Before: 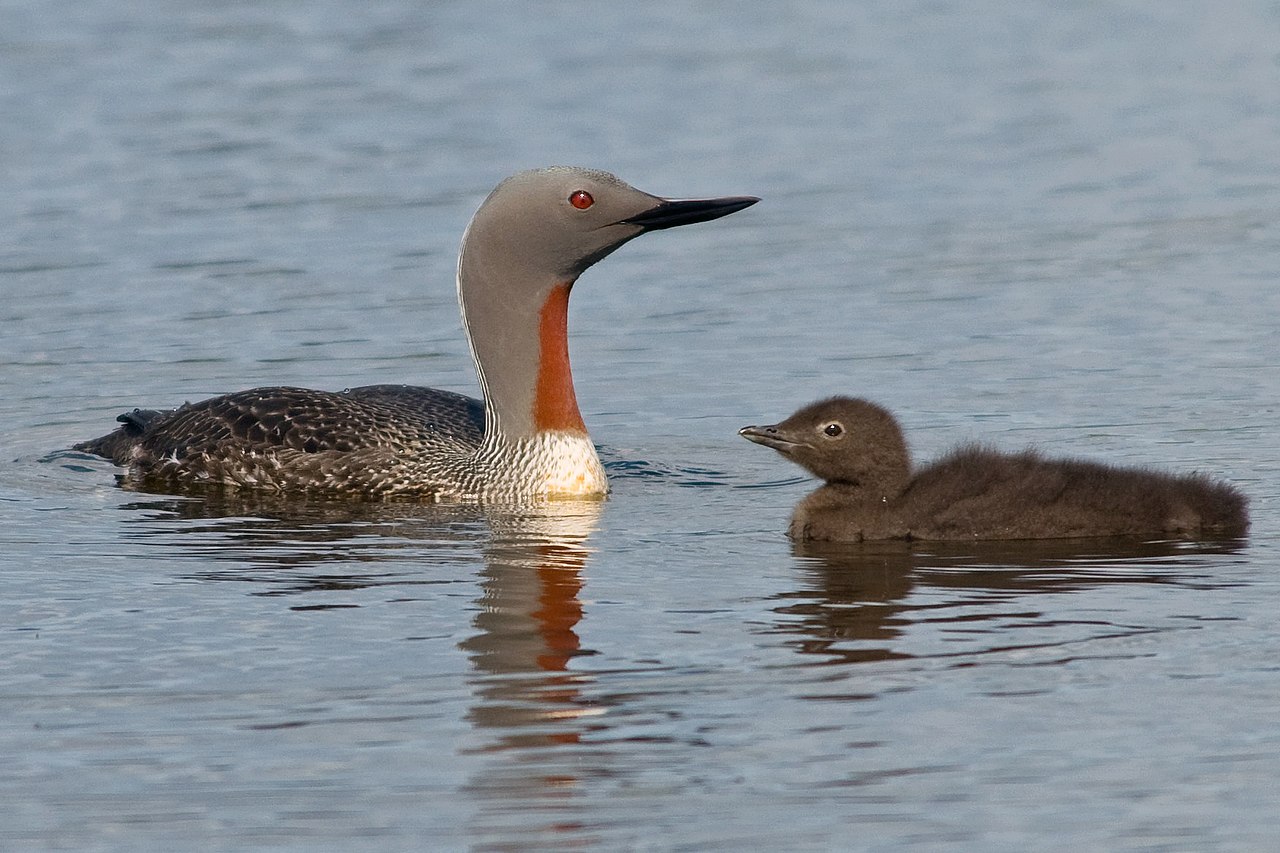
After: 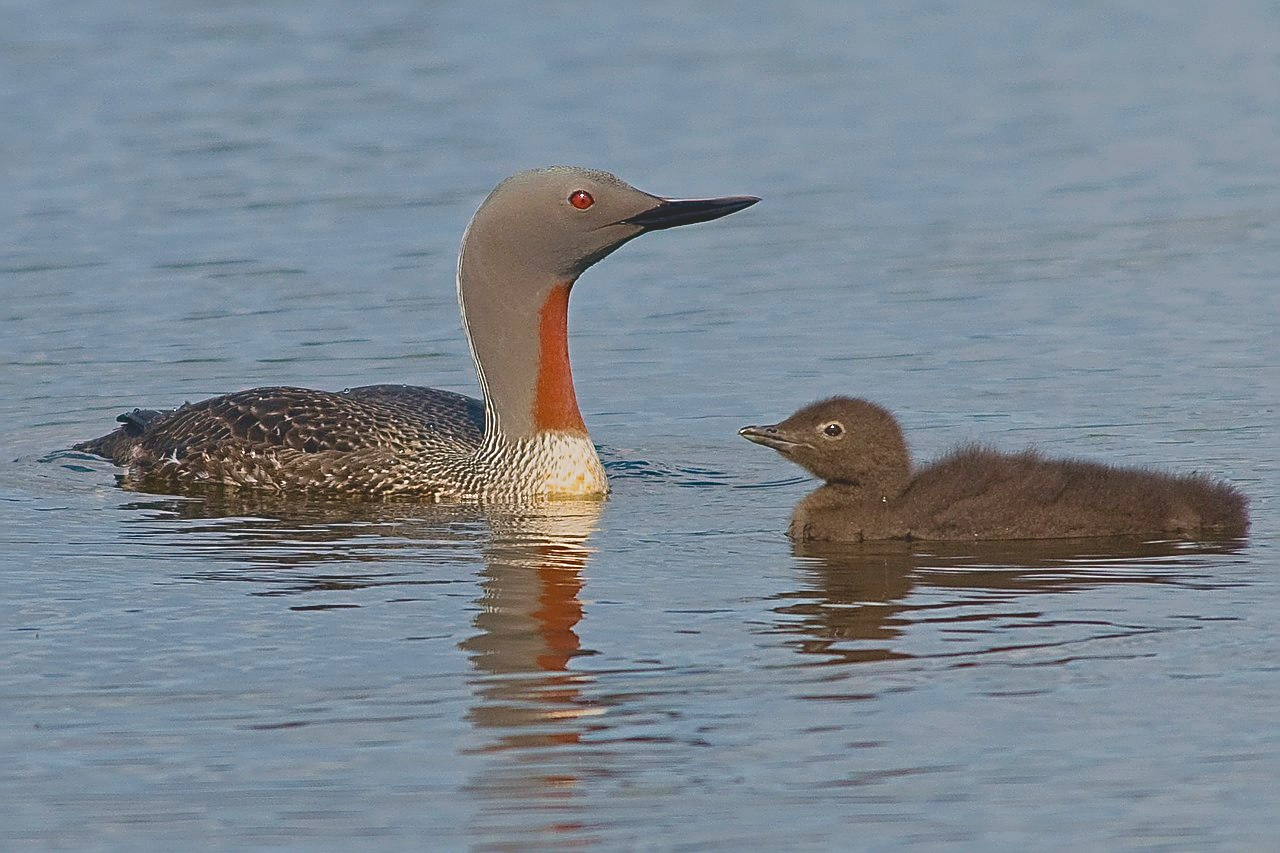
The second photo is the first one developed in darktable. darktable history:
contrast brightness saturation: contrast -0.299
velvia: on, module defaults
exposure: compensate highlight preservation false
sharpen: radius 2.592, amount 0.684
